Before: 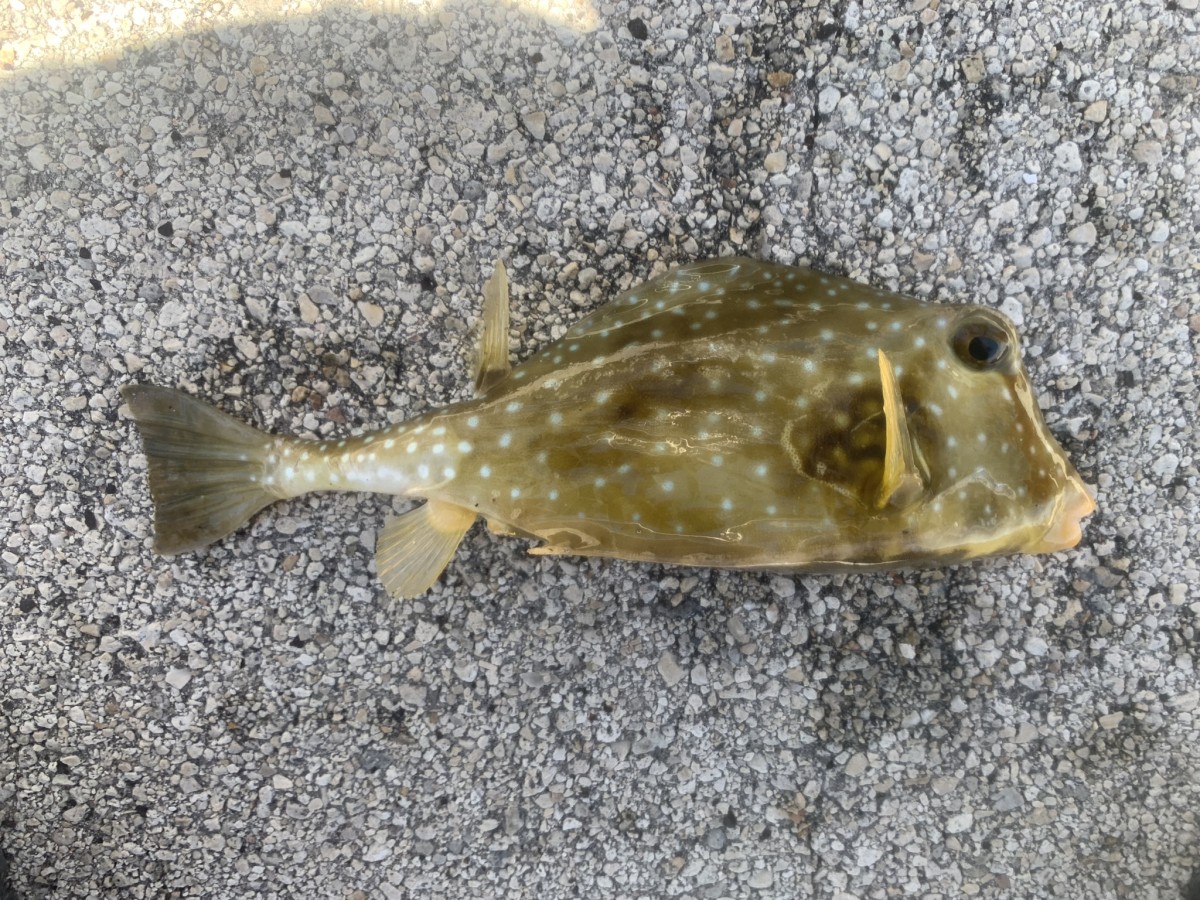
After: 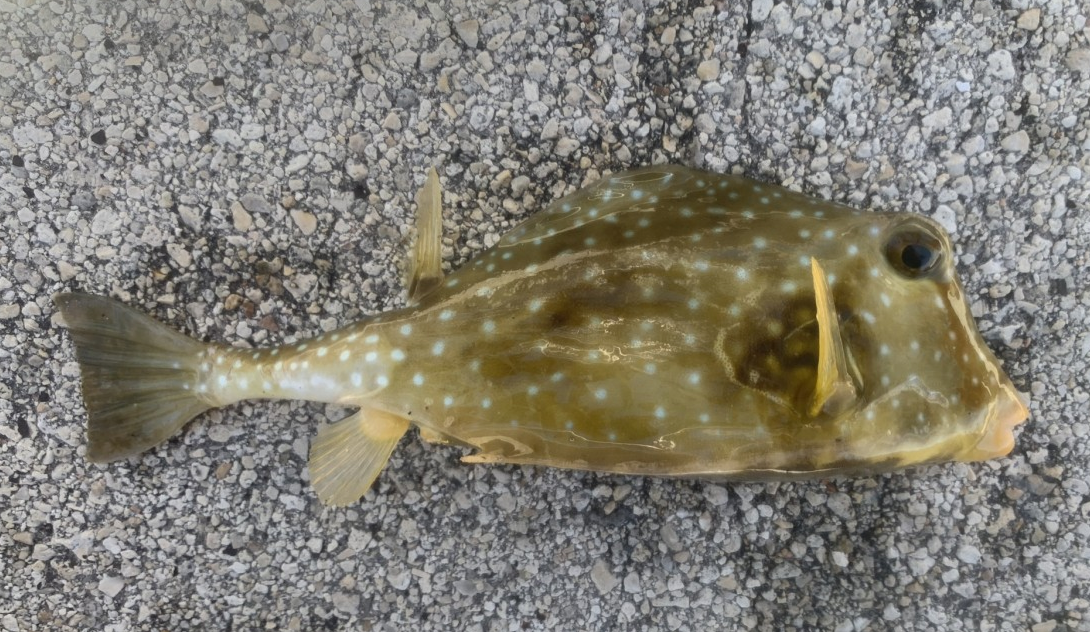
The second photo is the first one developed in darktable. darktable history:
crop: left 5.596%, top 10.314%, right 3.534%, bottom 19.395%
shadows and highlights: shadows 25, white point adjustment -3, highlights -30
rgb levels: preserve colors max RGB
